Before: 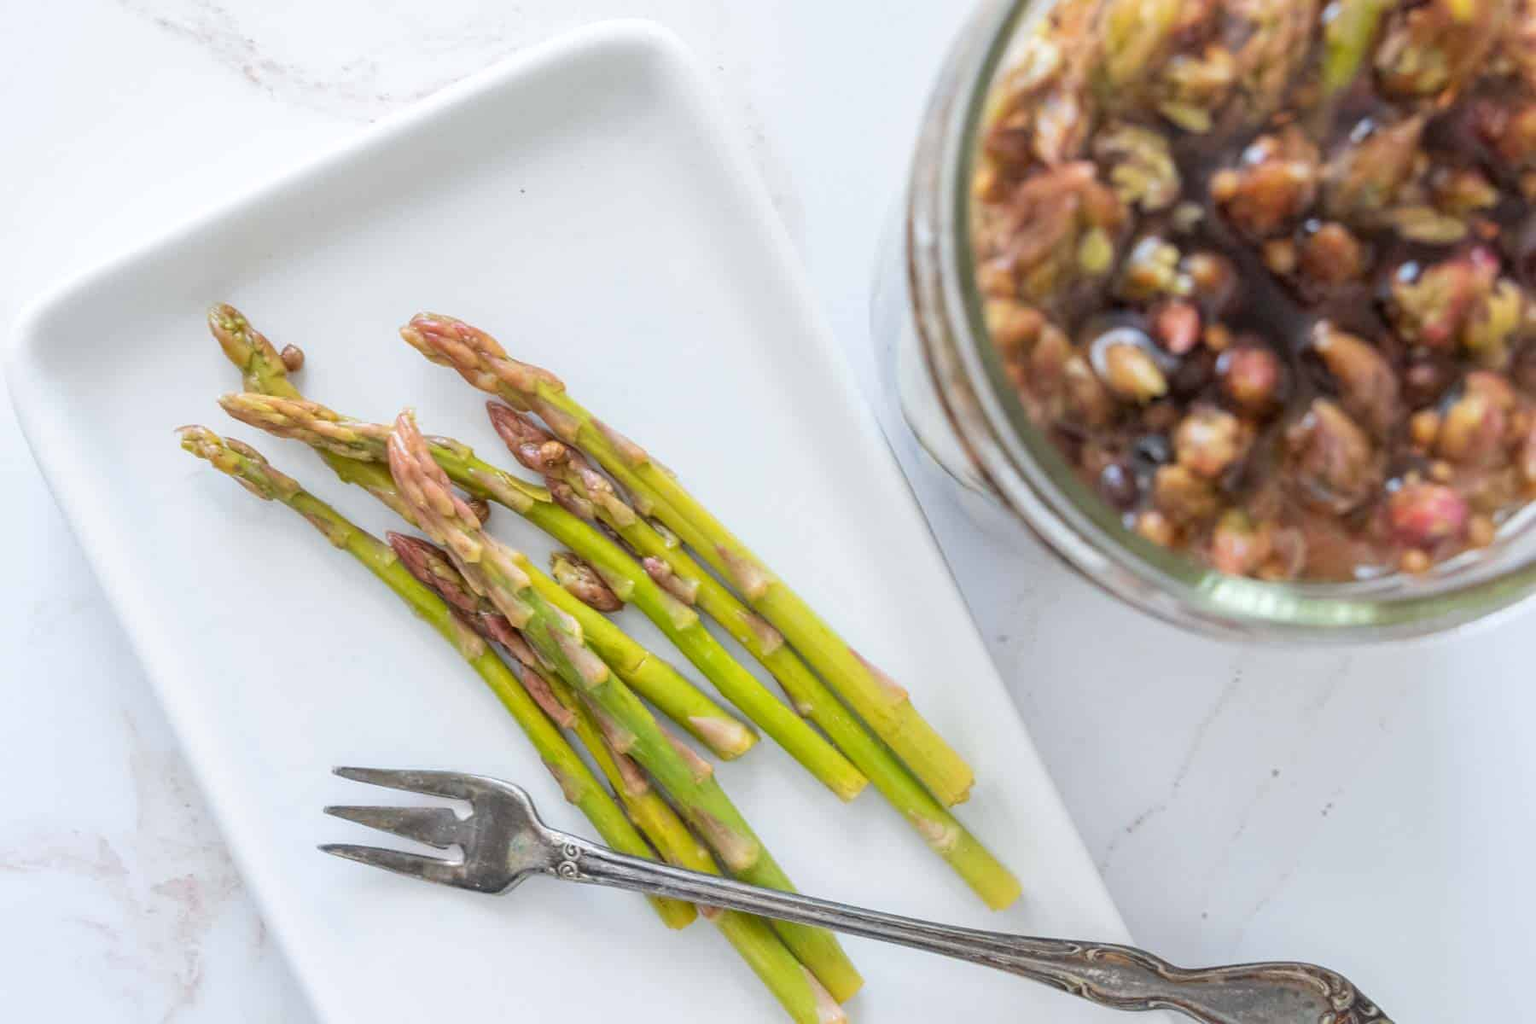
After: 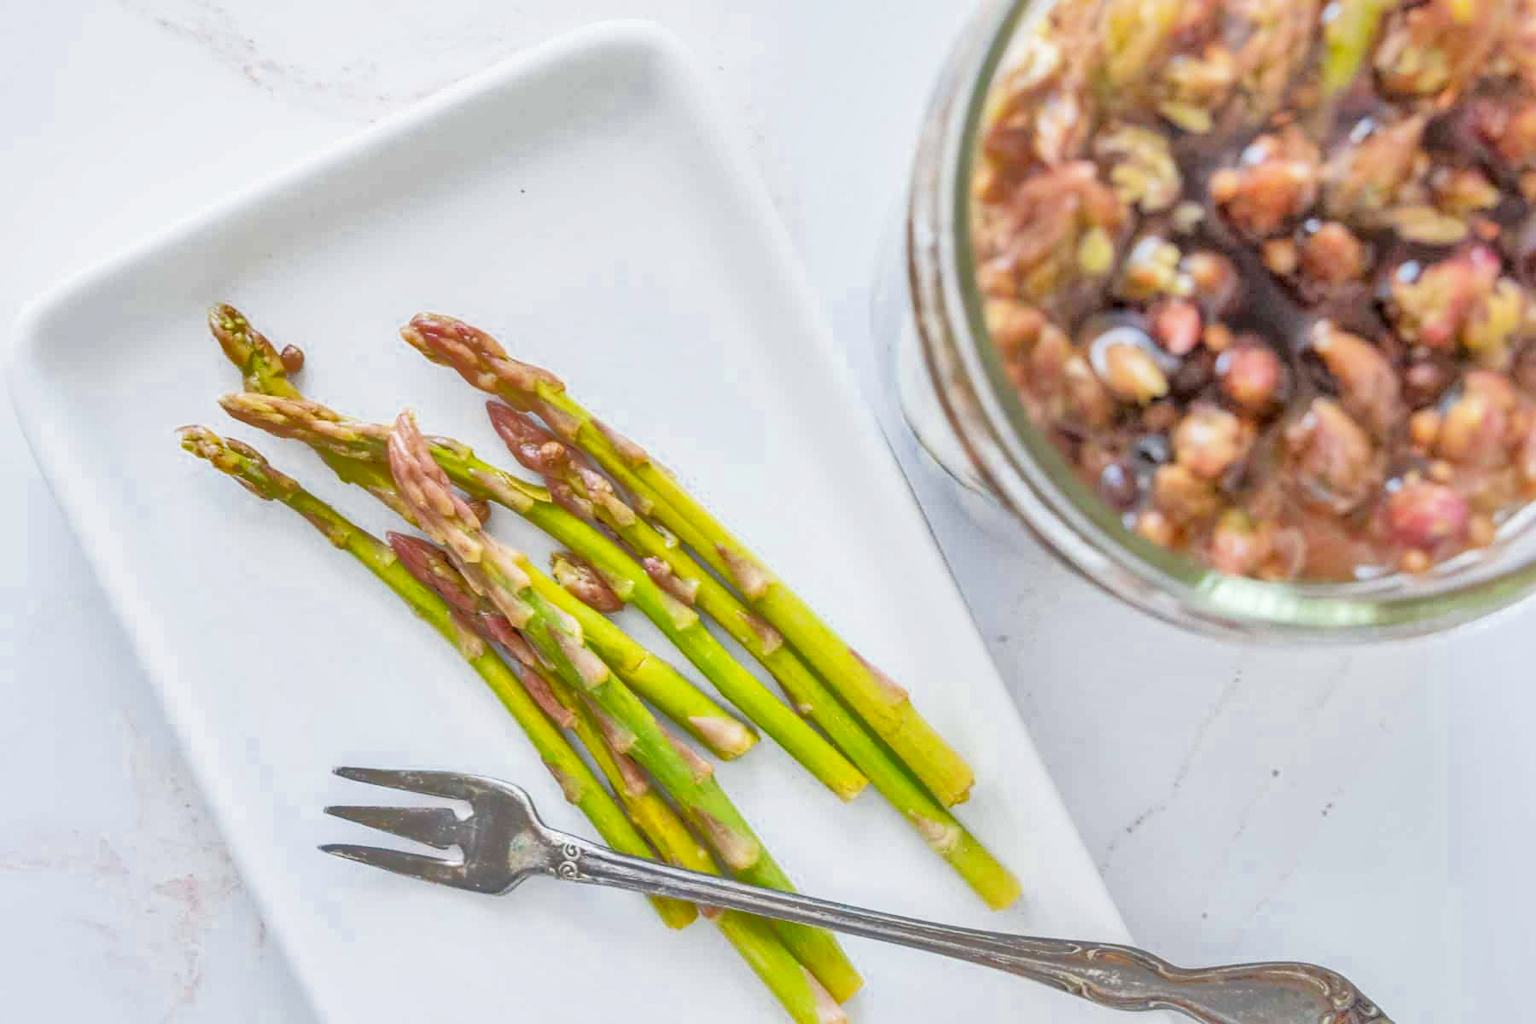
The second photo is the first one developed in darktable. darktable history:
local contrast: on, module defaults
shadows and highlights: highlights -60
filmic rgb: black relative exposure -7.65 EV, white relative exposure 4.56 EV, hardness 3.61
exposure: black level correction 0, exposure 1.5 EV, compensate highlight preservation false
